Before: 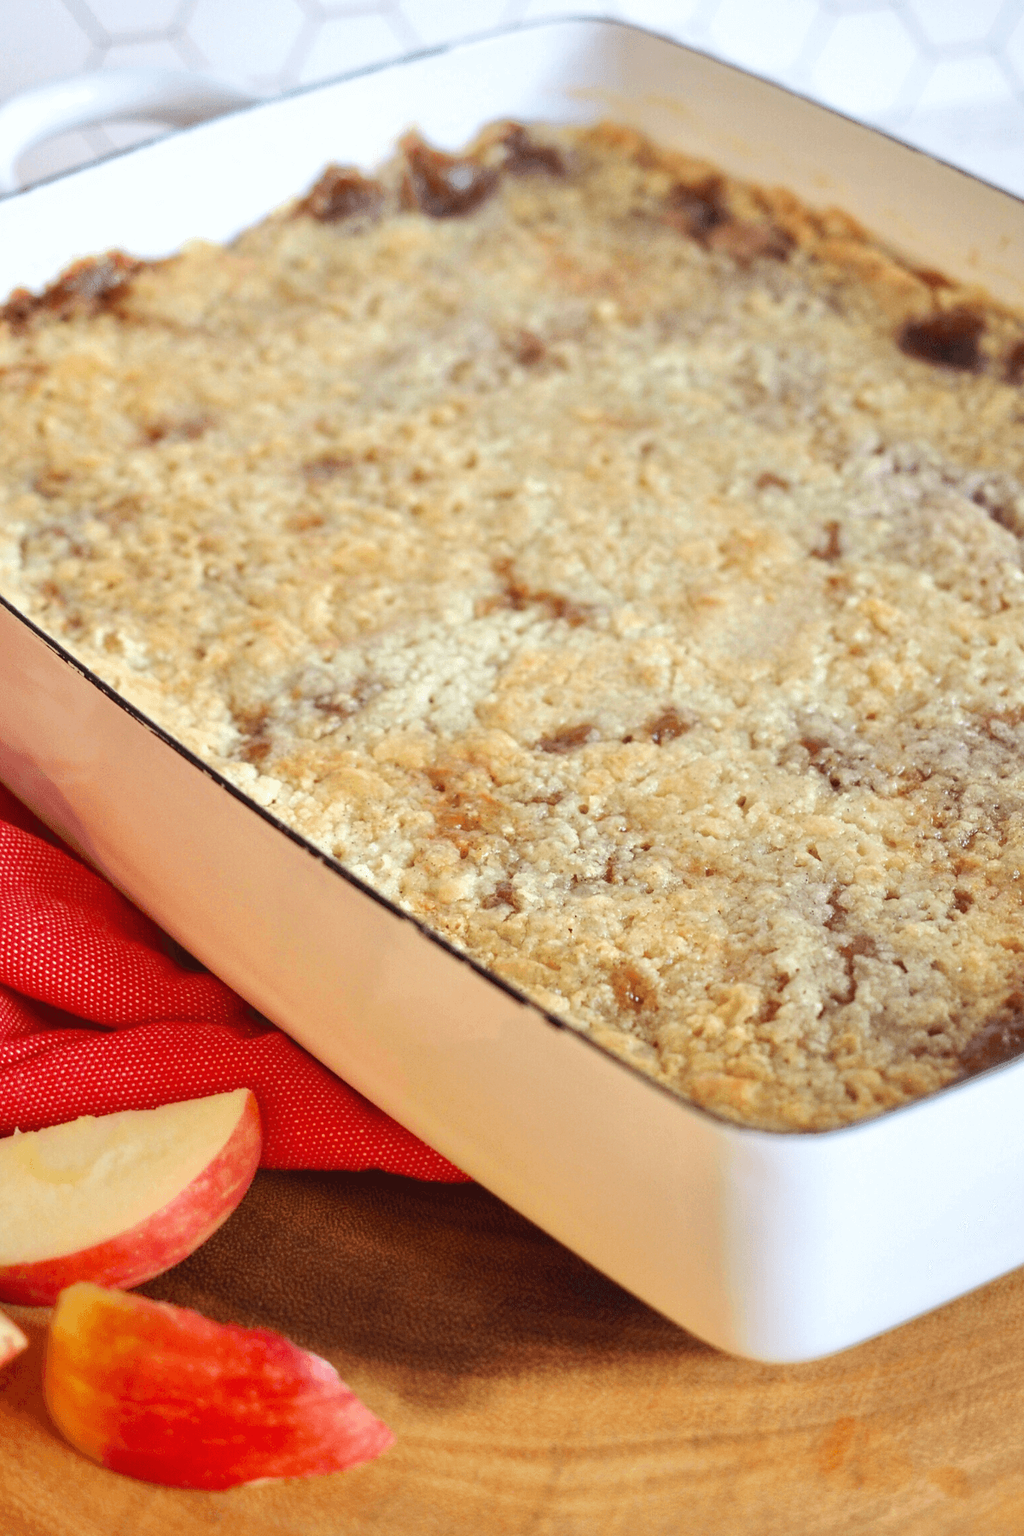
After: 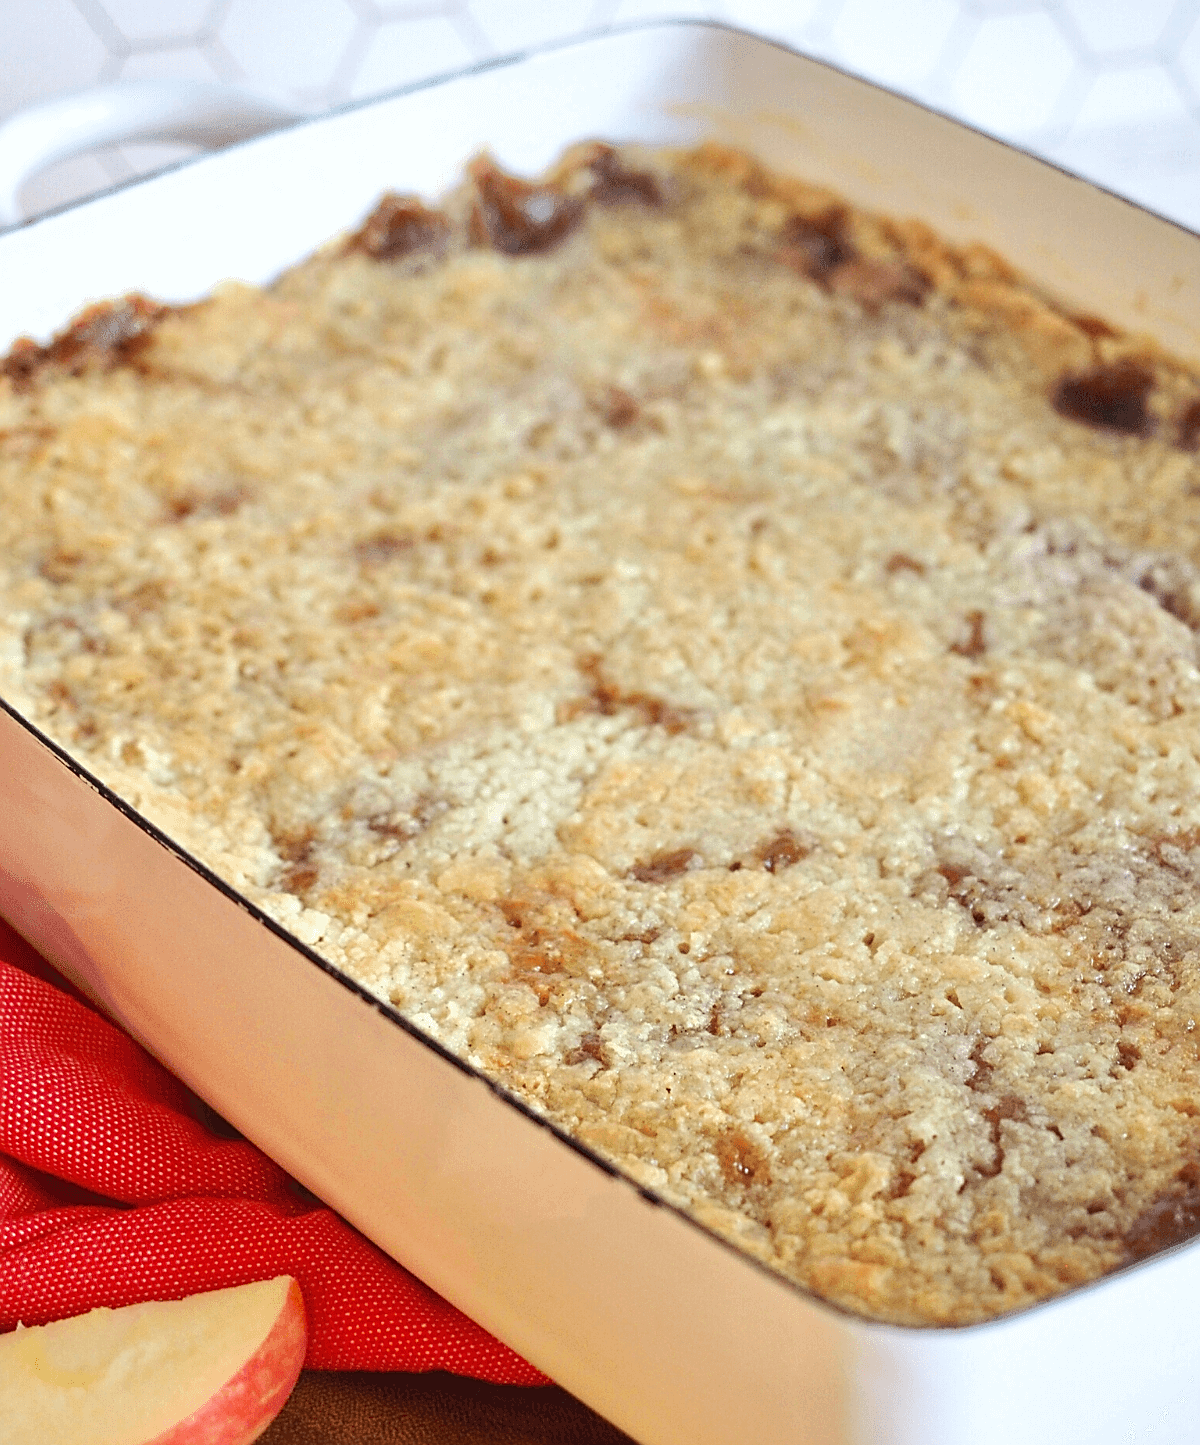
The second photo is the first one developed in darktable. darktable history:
sharpen: on, module defaults
crop: bottom 19.676%
